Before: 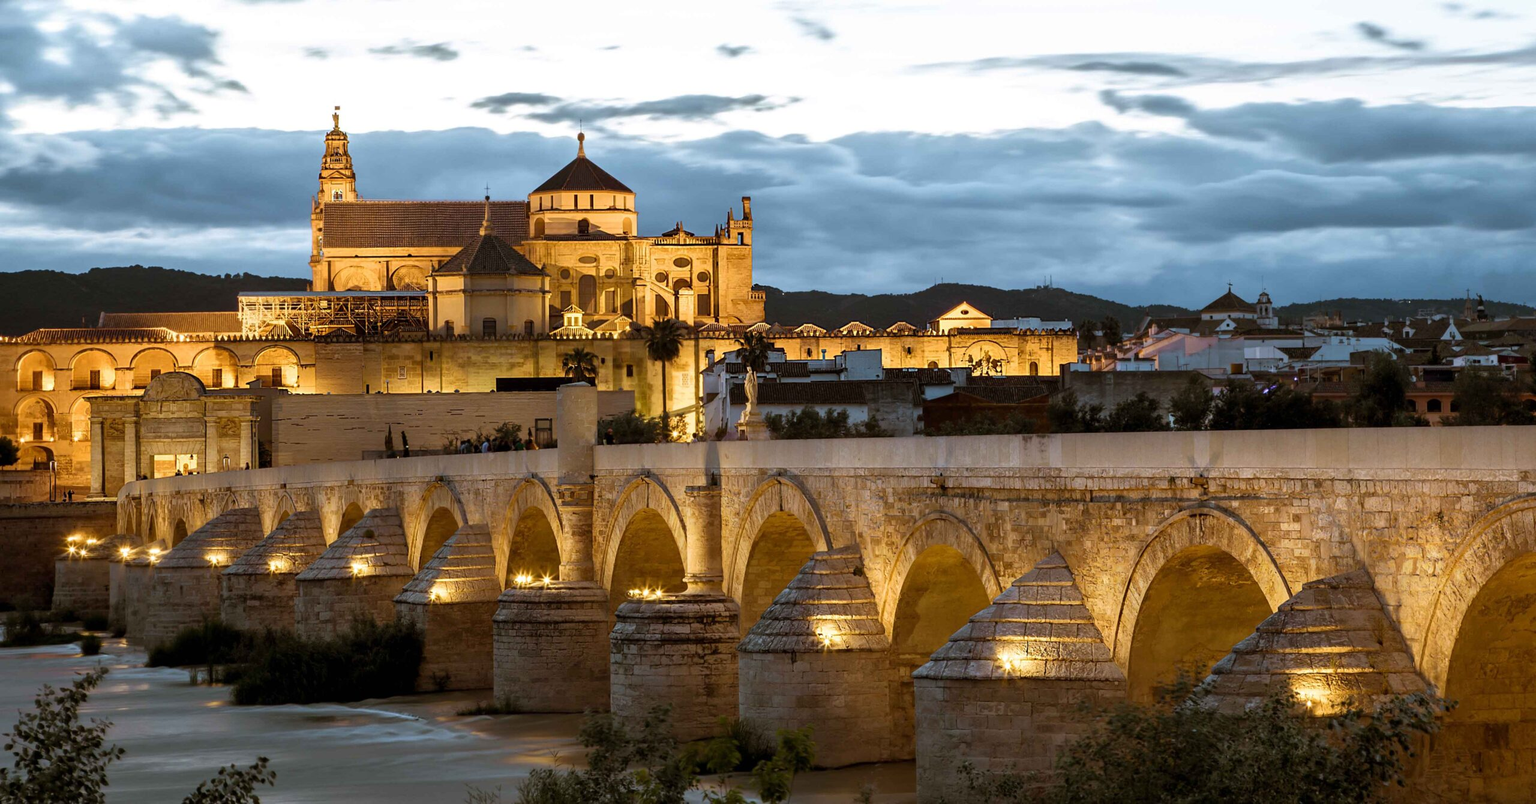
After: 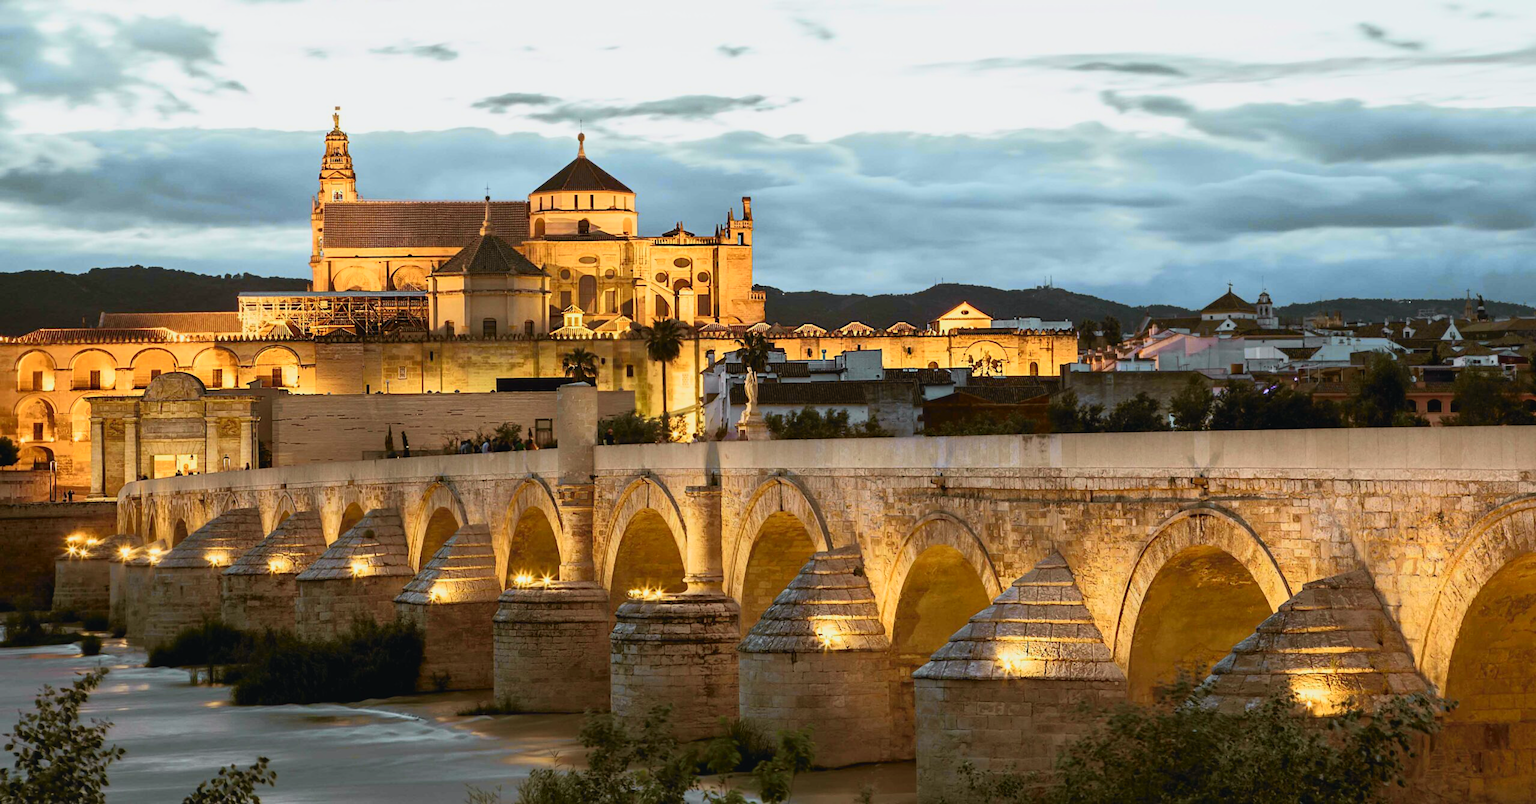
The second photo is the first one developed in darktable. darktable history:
tone curve: curves: ch0 [(0, 0.026) (0.181, 0.223) (0.405, 0.46) (0.456, 0.528) (0.634, 0.728) (0.877, 0.89) (0.984, 0.935)]; ch1 [(0, 0) (0.443, 0.43) (0.492, 0.488) (0.566, 0.579) (0.595, 0.625) (0.65, 0.657) (0.696, 0.725) (1, 1)]; ch2 [(0, 0) (0.33, 0.301) (0.421, 0.443) (0.447, 0.489) (0.495, 0.494) (0.537, 0.57) (0.586, 0.591) (0.663, 0.686) (1, 1)], color space Lab, independent channels, preserve colors none
tone curve #1: curves: ch0 [(0, 0.026) (0.181, 0.223) (0.405, 0.46) (0.456, 0.528) (0.634, 0.728) (0.877, 0.89) (0.984, 0.935)]; ch1 [(0, 0) (0.443, 0.43) (0.492, 0.488) (0.566, 0.579) (0.595, 0.625) (0.608, 0.667) (0.65, 0.729) (1, 1)]; ch2 [(0, 0) (0.33, 0.301) (0.421, 0.443) (0.447, 0.489) (0.495, 0.494) (0.537, 0.57) (0.586, 0.591) (0.663, 0.686) (1, 1)], color space Lab, independent channels, preserve colors none
